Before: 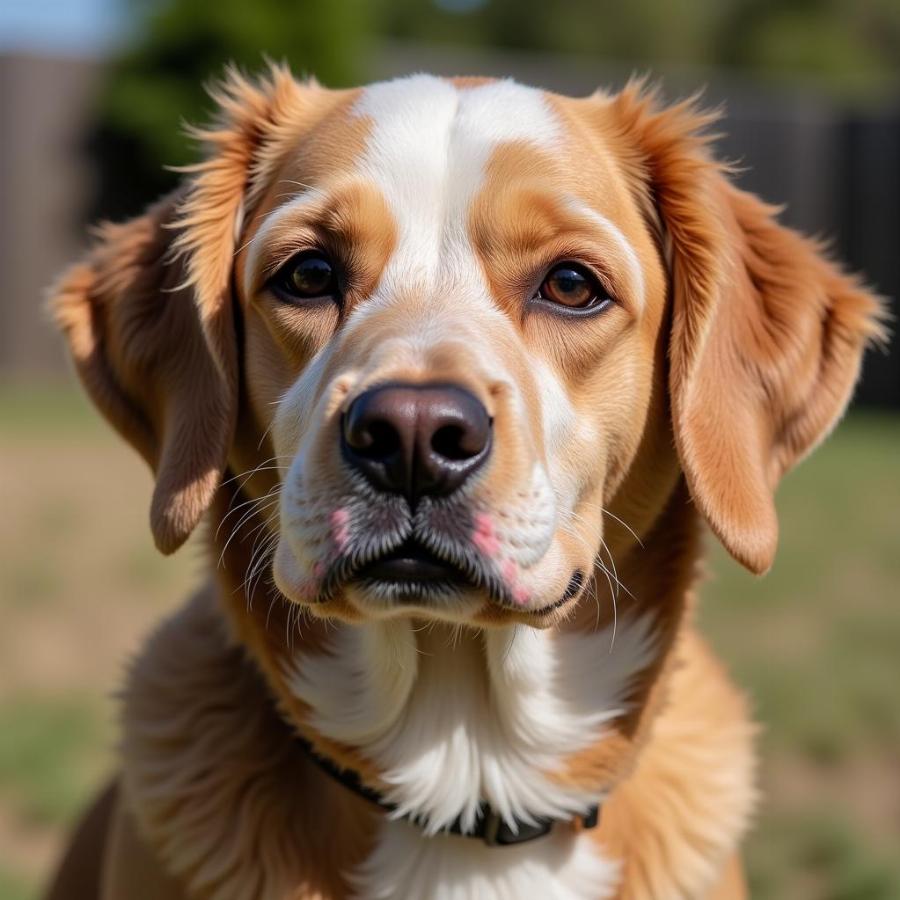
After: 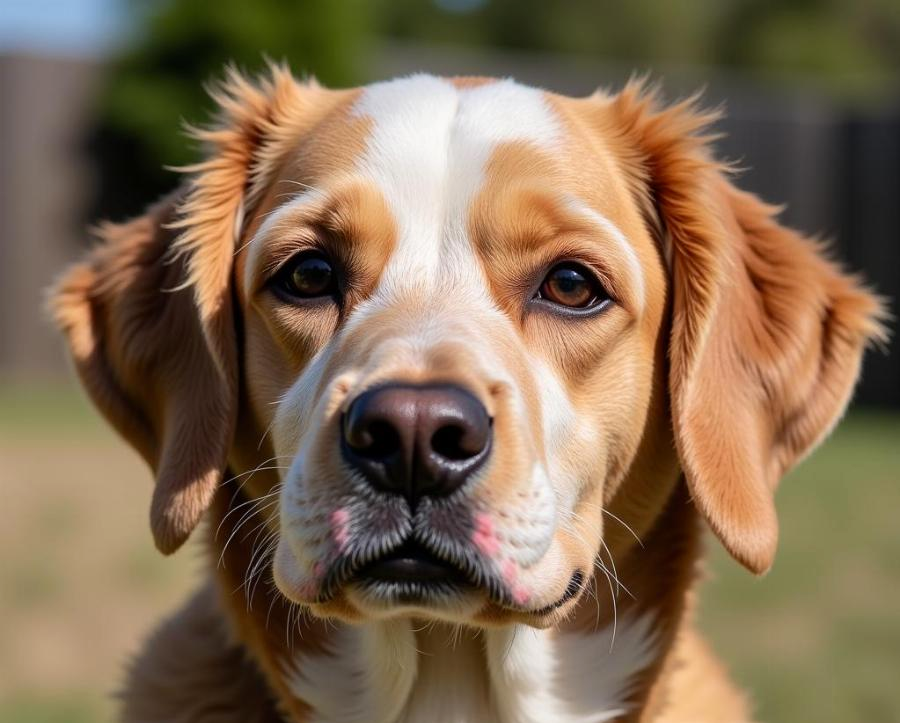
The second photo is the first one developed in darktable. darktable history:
contrast brightness saturation: contrast 0.098, brightness 0.017, saturation 0.016
crop: bottom 19.598%
